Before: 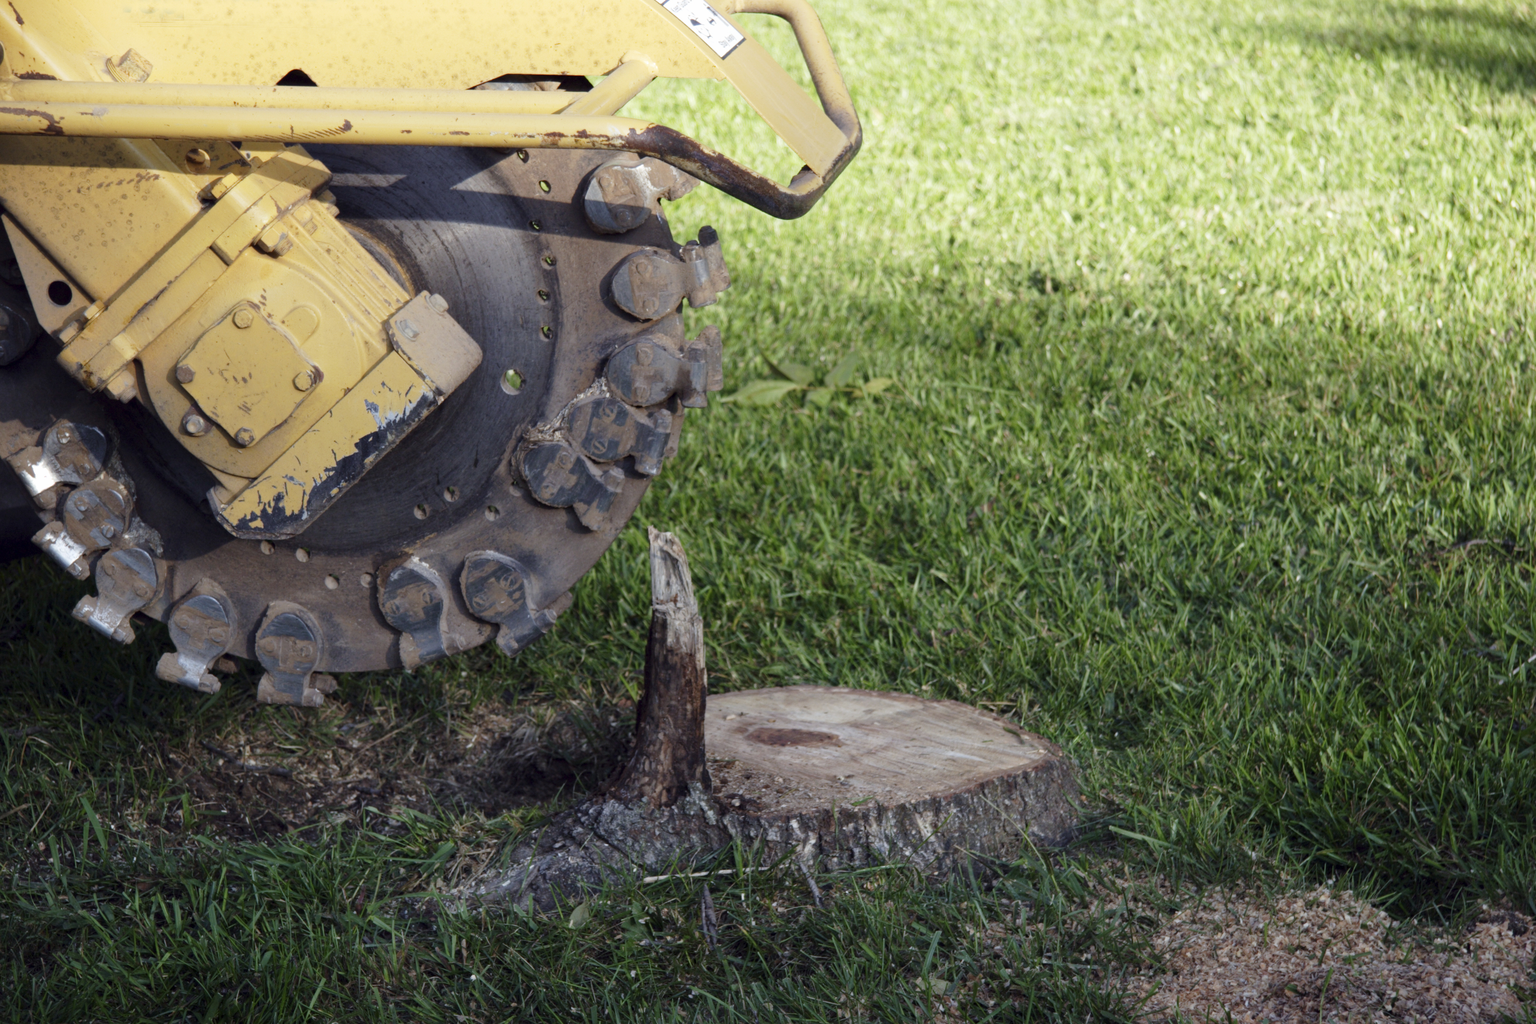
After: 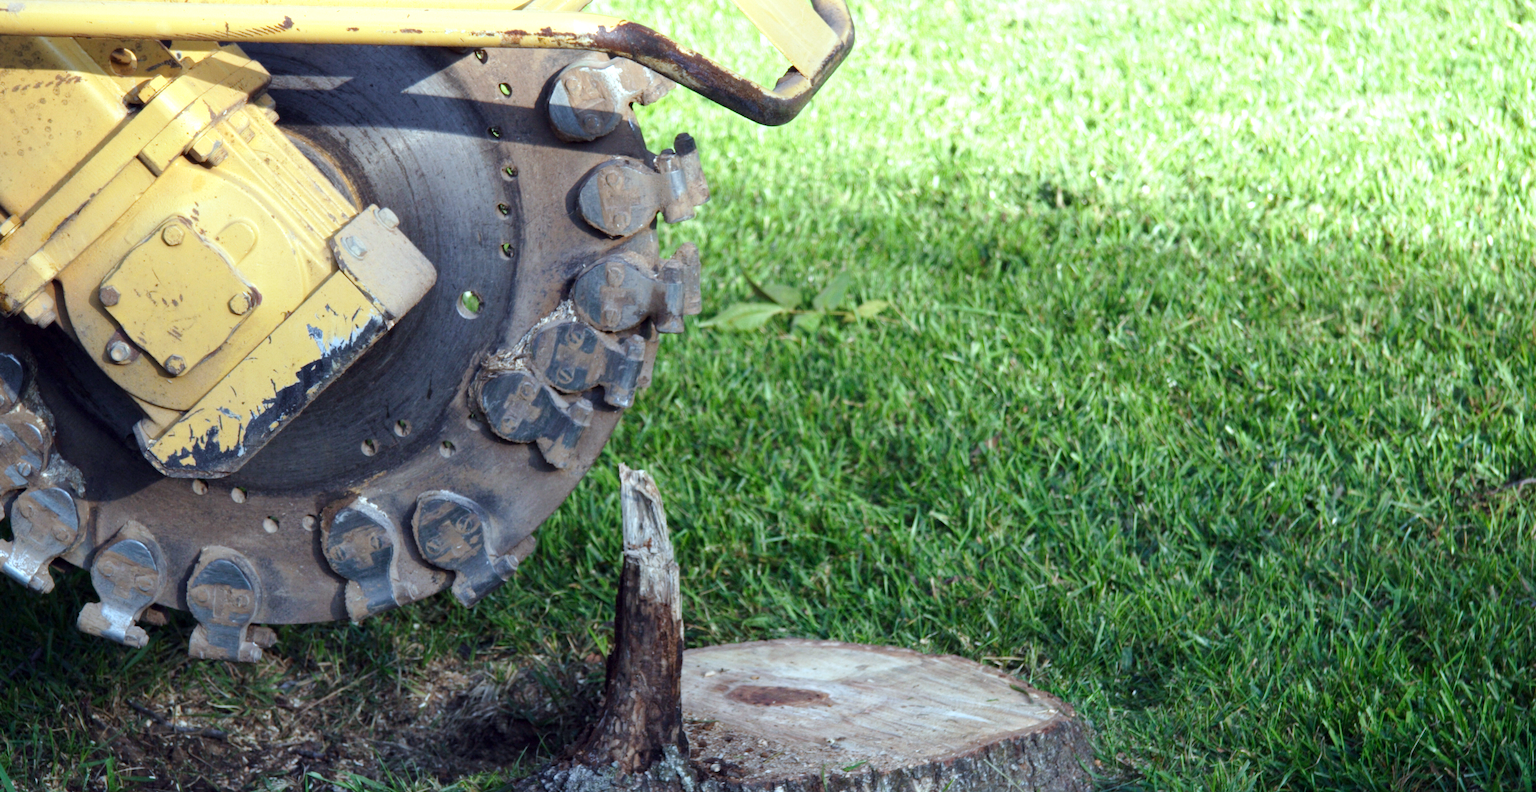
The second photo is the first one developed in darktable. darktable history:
white balance: red 0.925, blue 1.046
exposure: exposure 0.661 EV, compensate highlight preservation false
crop: left 5.596%, top 10.314%, right 3.534%, bottom 19.395%
